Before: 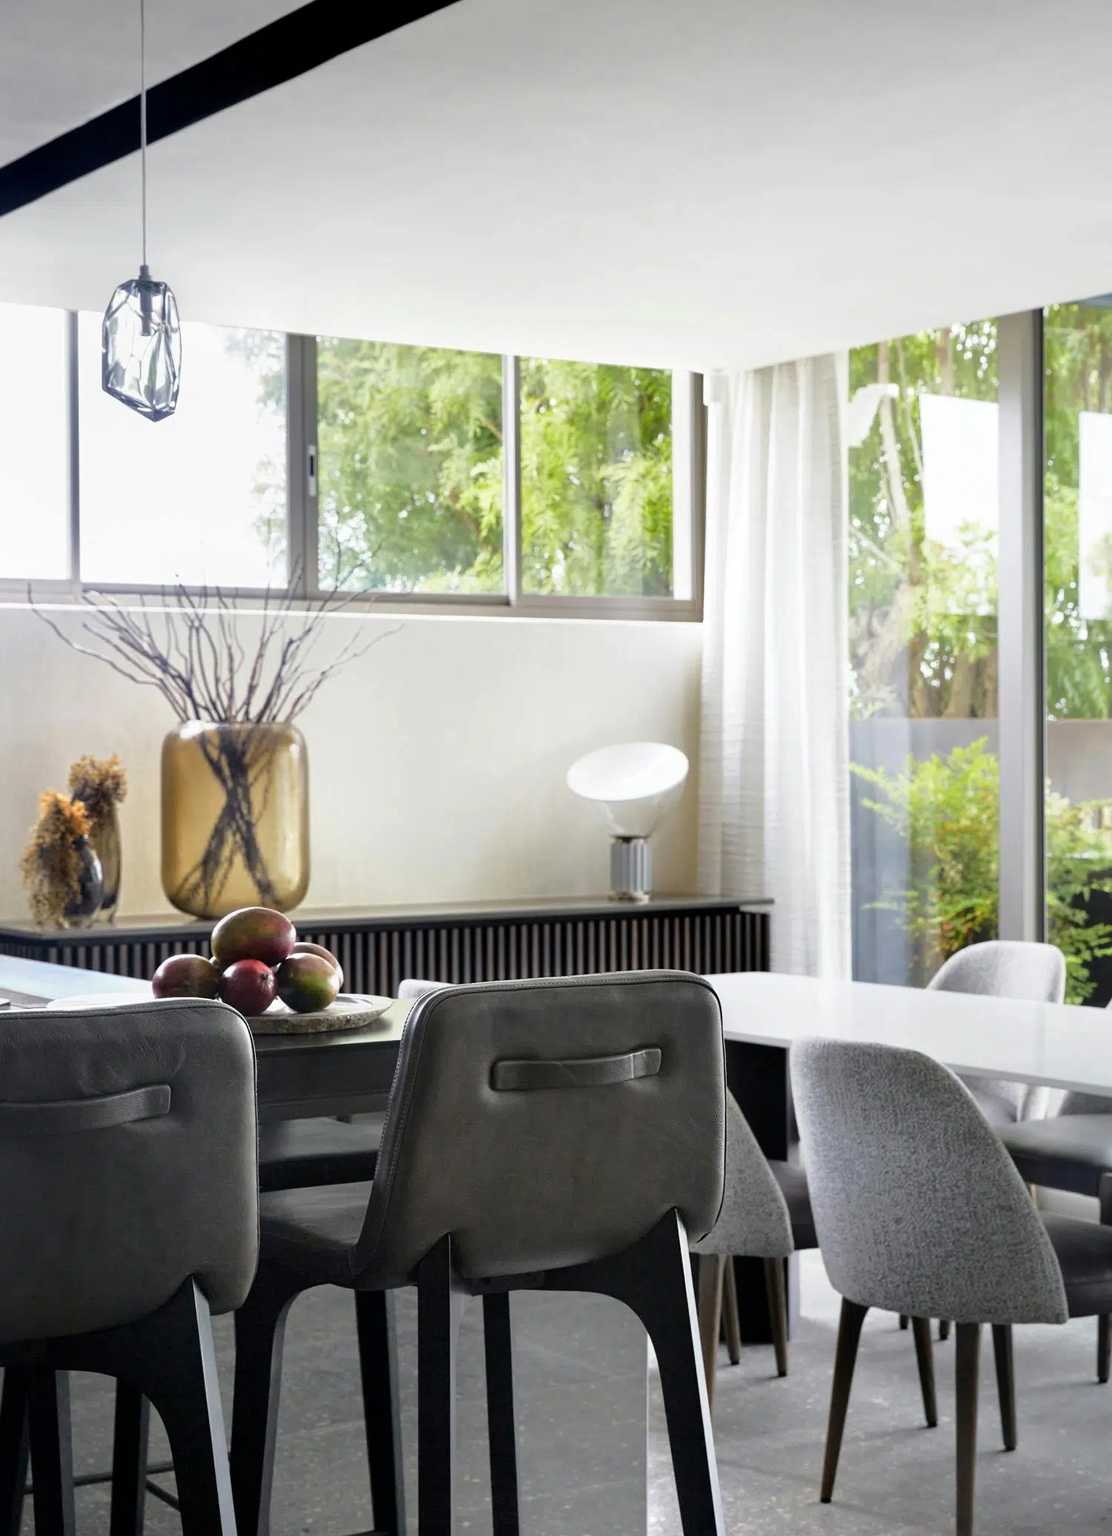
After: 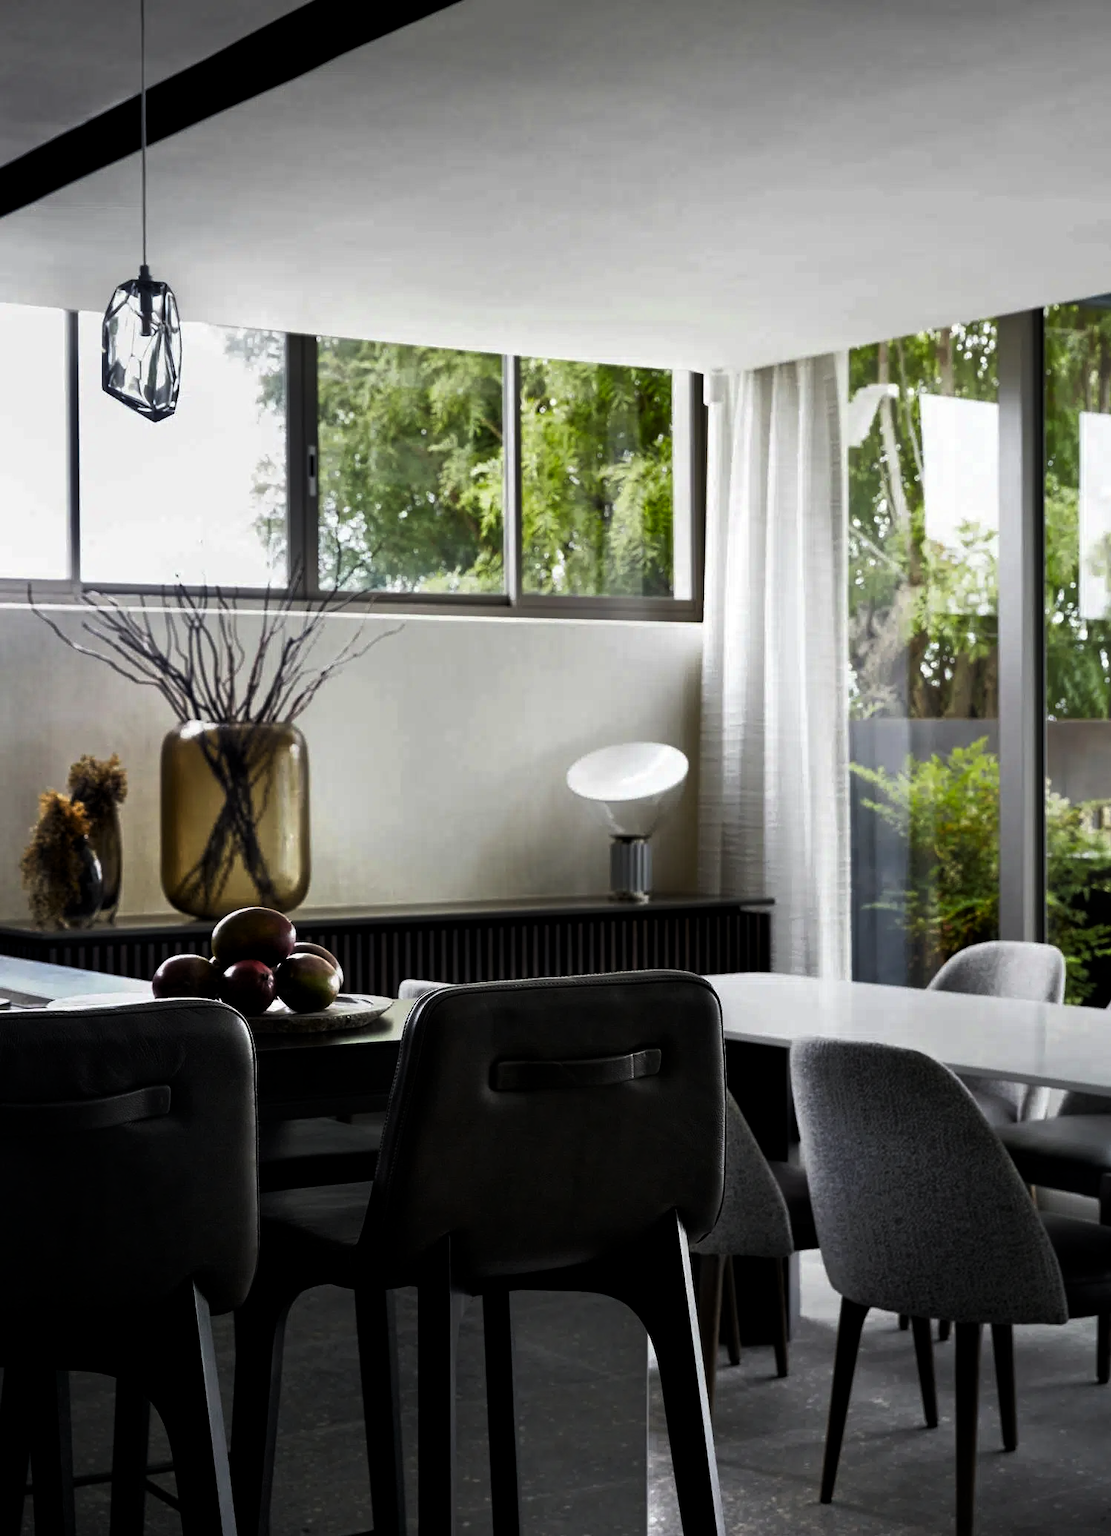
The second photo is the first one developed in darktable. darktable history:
levels: mode automatic, black 8.58%, gray 59.42%, levels [0, 0.445, 1]
contrast brightness saturation: brightness -0.25, saturation 0.2
